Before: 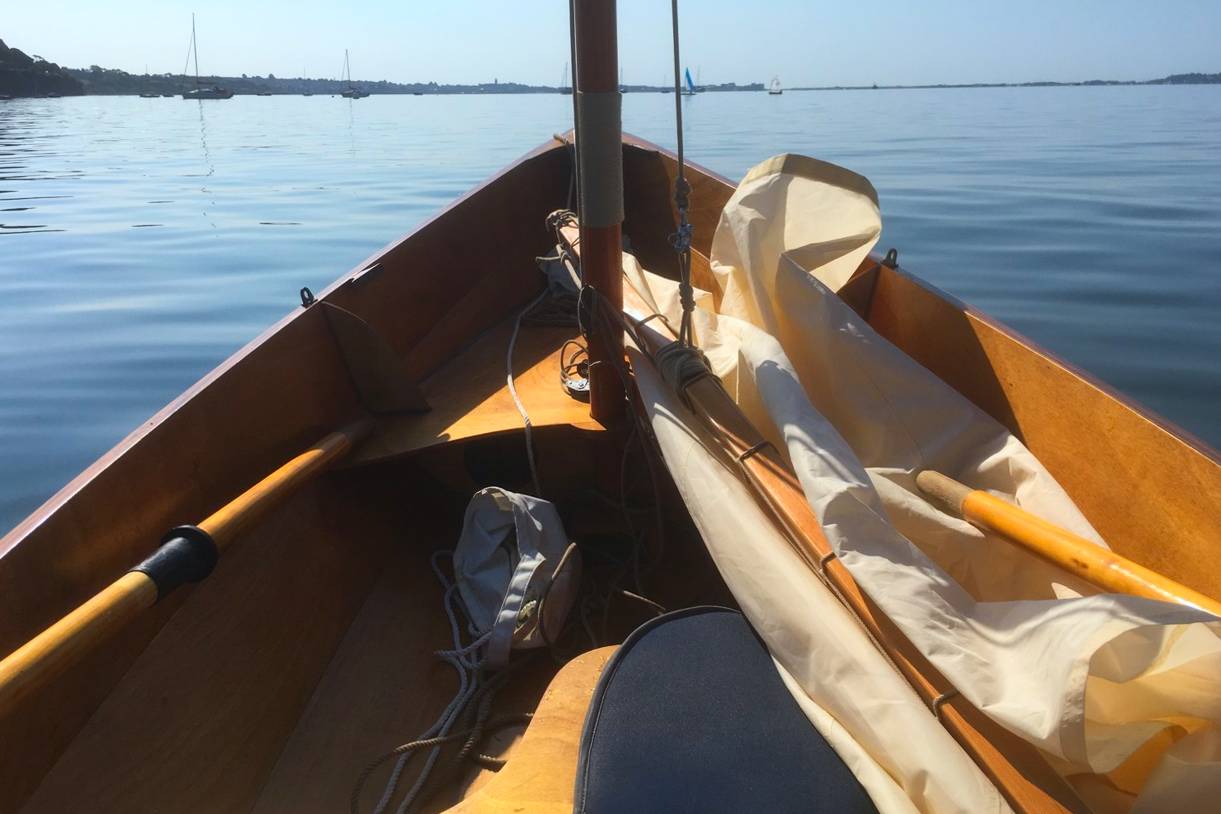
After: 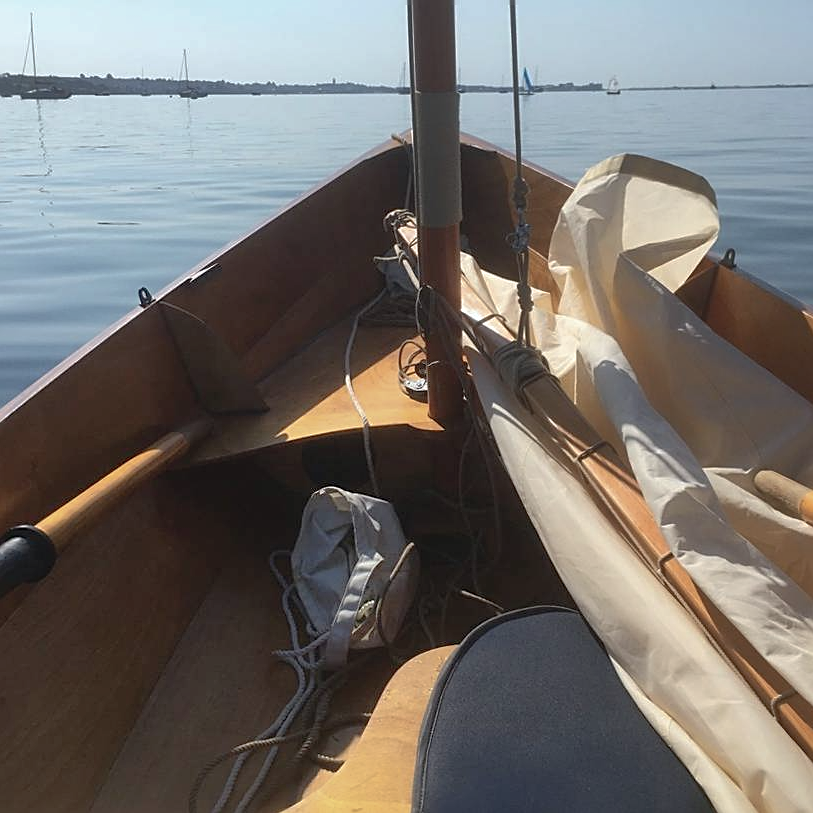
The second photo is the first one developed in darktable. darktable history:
contrast brightness saturation: contrast 0.1, saturation -0.36
crop and rotate: left 13.342%, right 19.991%
sharpen: on, module defaults
shadows and highlights: on, module defaults
